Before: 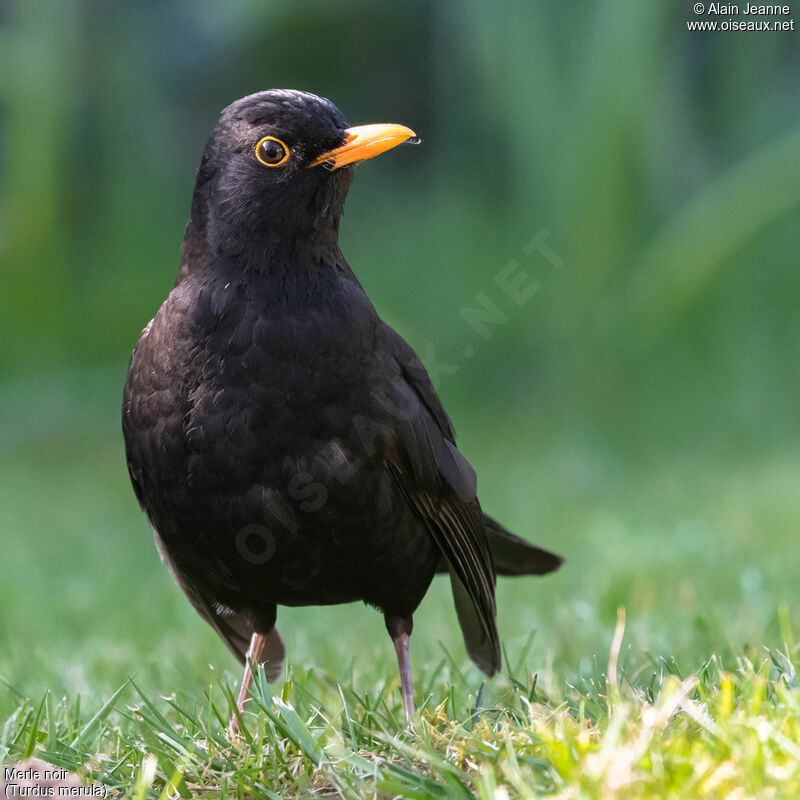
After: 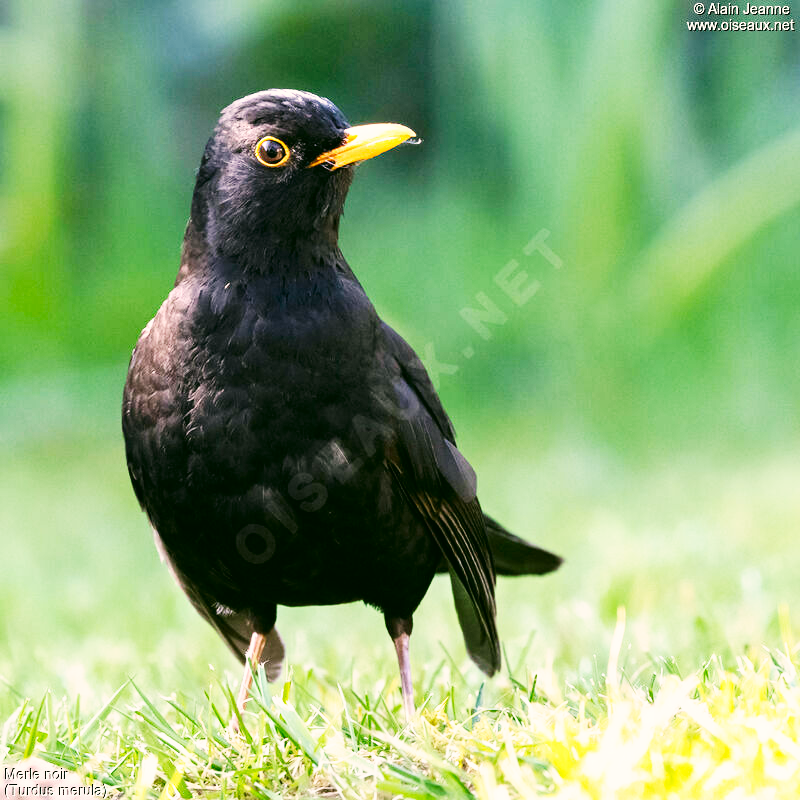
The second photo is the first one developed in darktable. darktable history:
base curve: curves: ch0 [(0, 0) (0.007, 0.004) (0.027, 0.03) (0.046, 0.07) (0.207, 0.54) (0.442, 0.872) (0.673, 0.972) (1, 1)], preserve colors none
color correction: highlights a* 4.08, highlights b* 4.94, shadows a* -8.19, shadows b* 4.75
exposure: exposure 0.161 EV, compensate highlight preservation false
